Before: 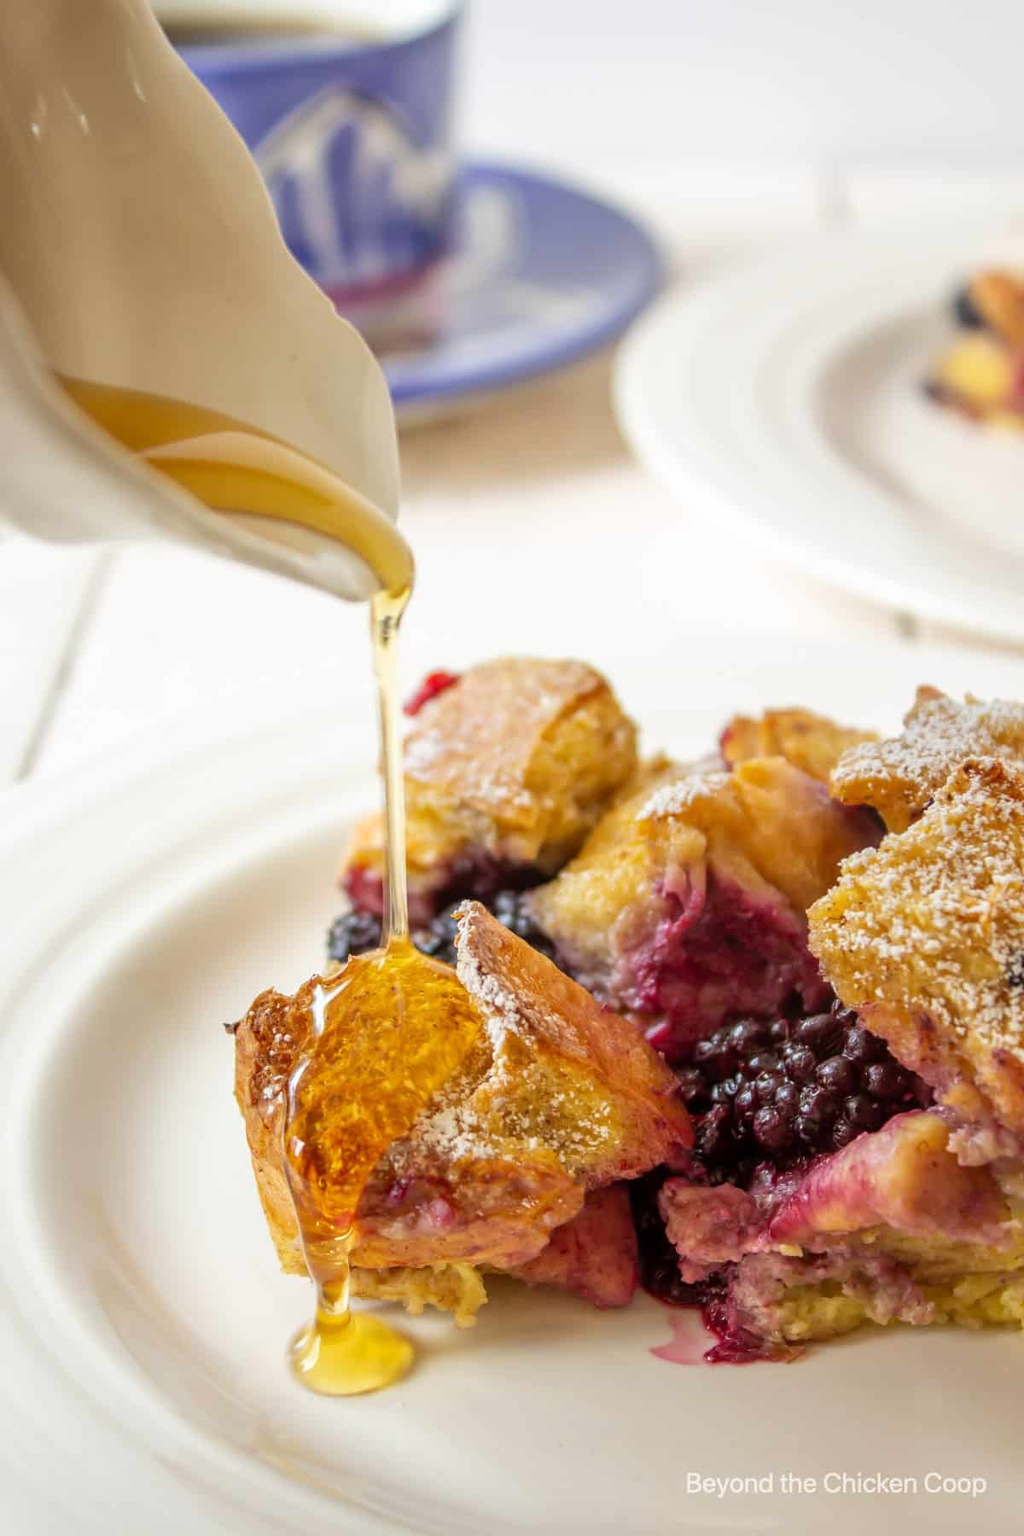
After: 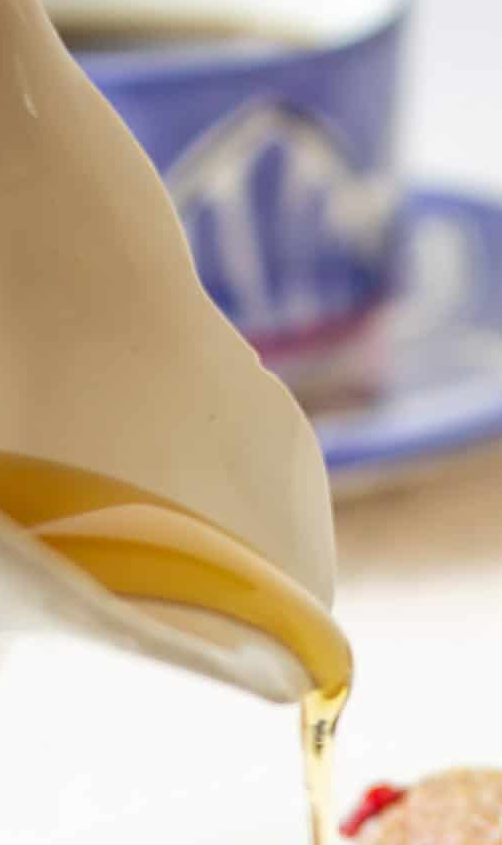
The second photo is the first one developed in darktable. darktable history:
crop and rotate: left 11.163%, top 0.111%, right 46.995%, bottom 52.943%
